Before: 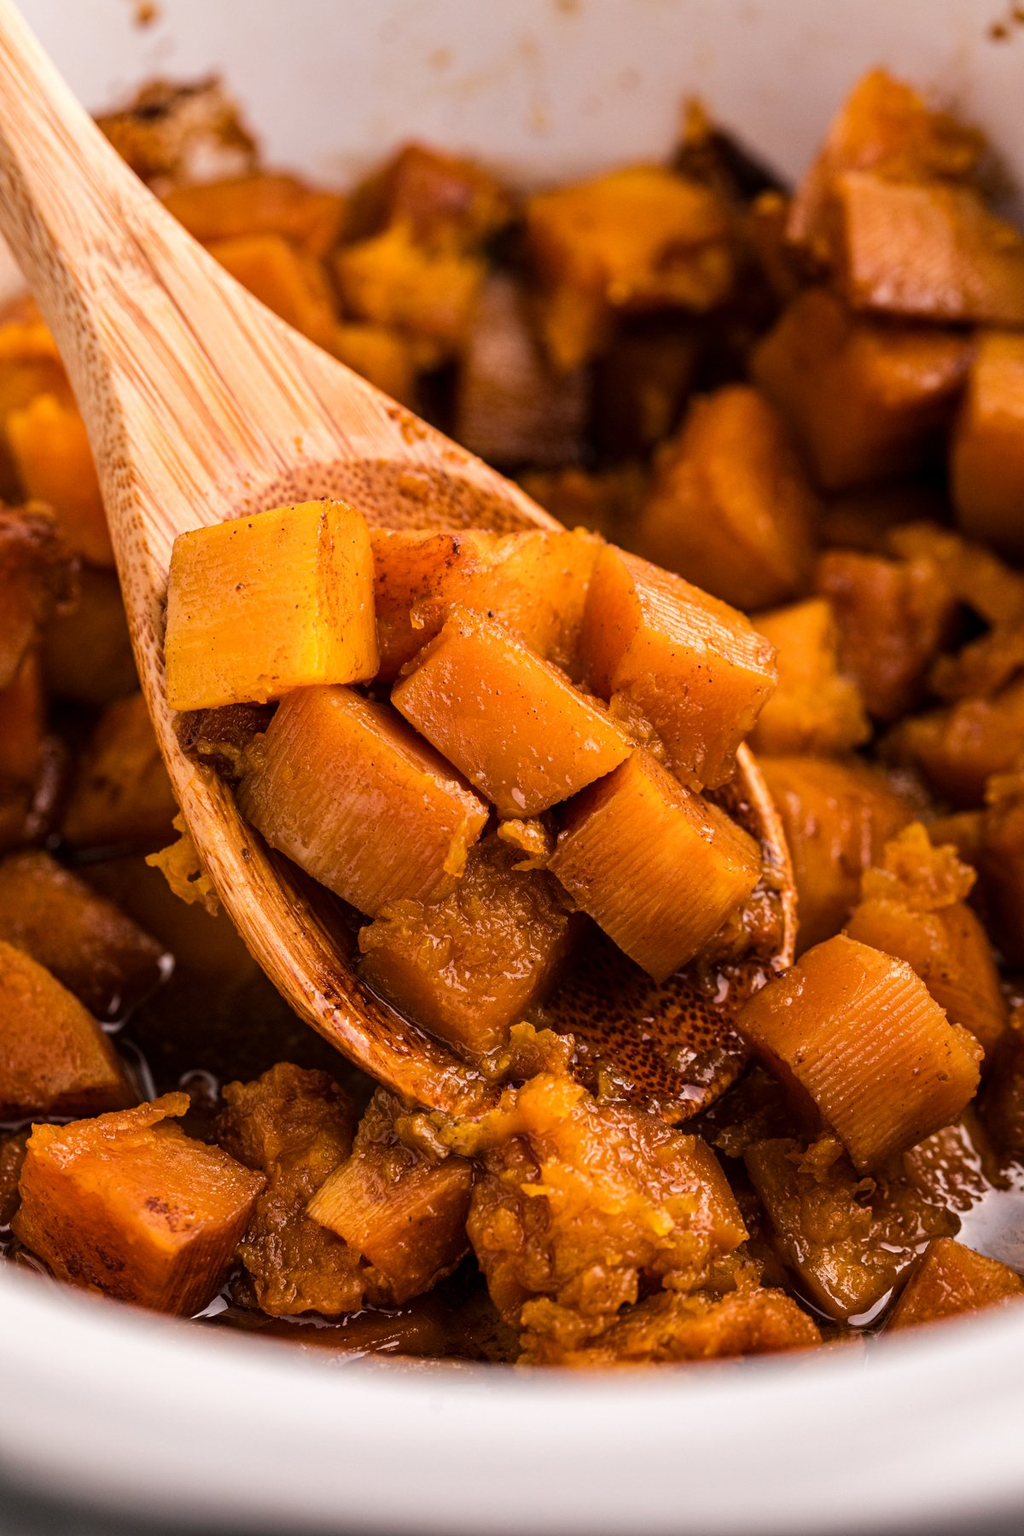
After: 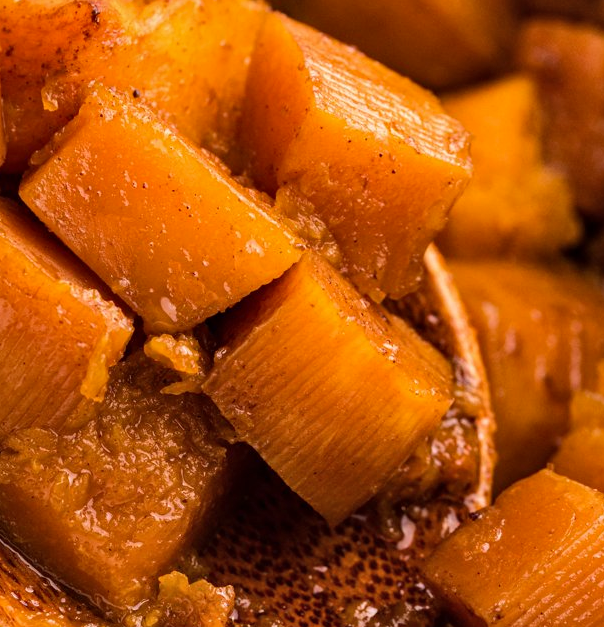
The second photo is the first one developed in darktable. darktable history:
haze removal: compatibility mode true, adaptive false
crop: left 36.624%, top 34.831%, right 13.007%, bottom 30.307%
shadows and highlights: soften with gaussian
